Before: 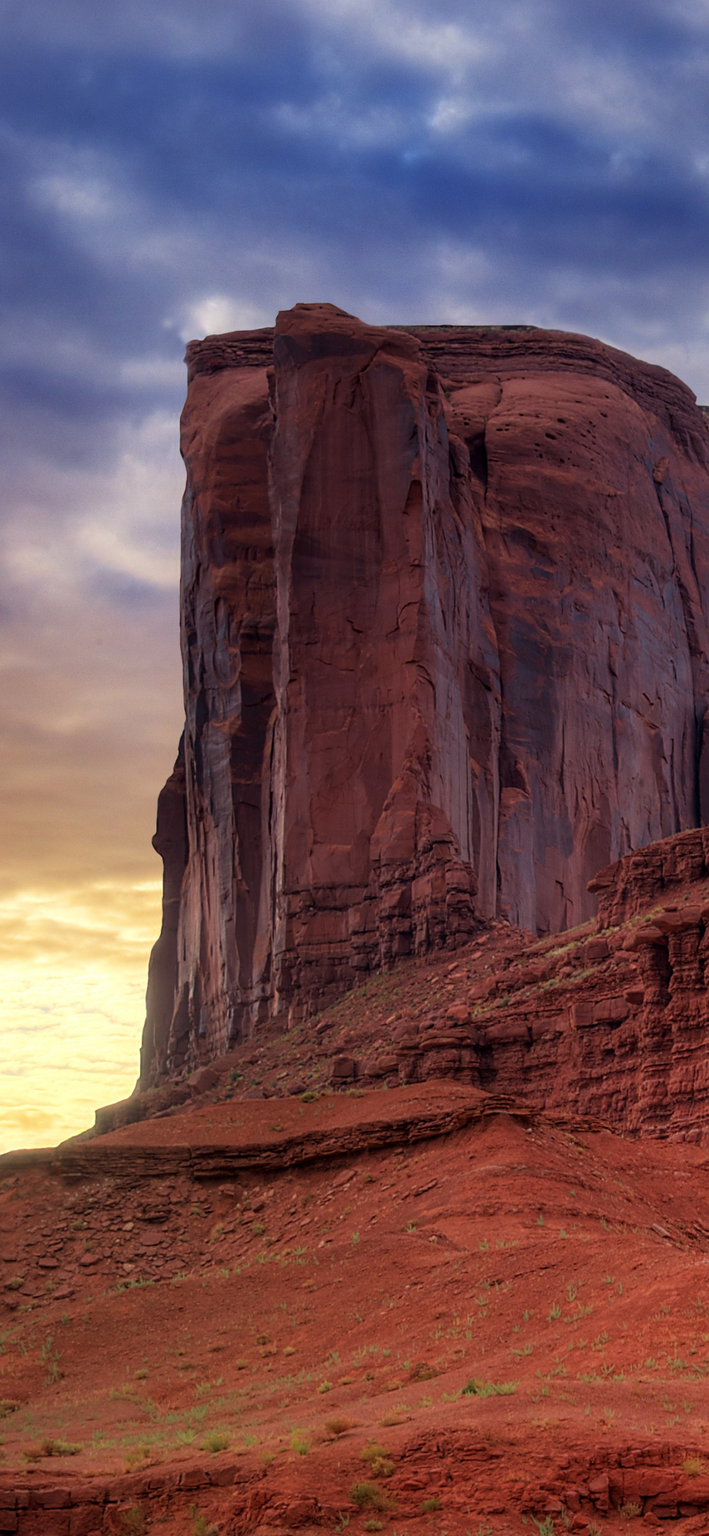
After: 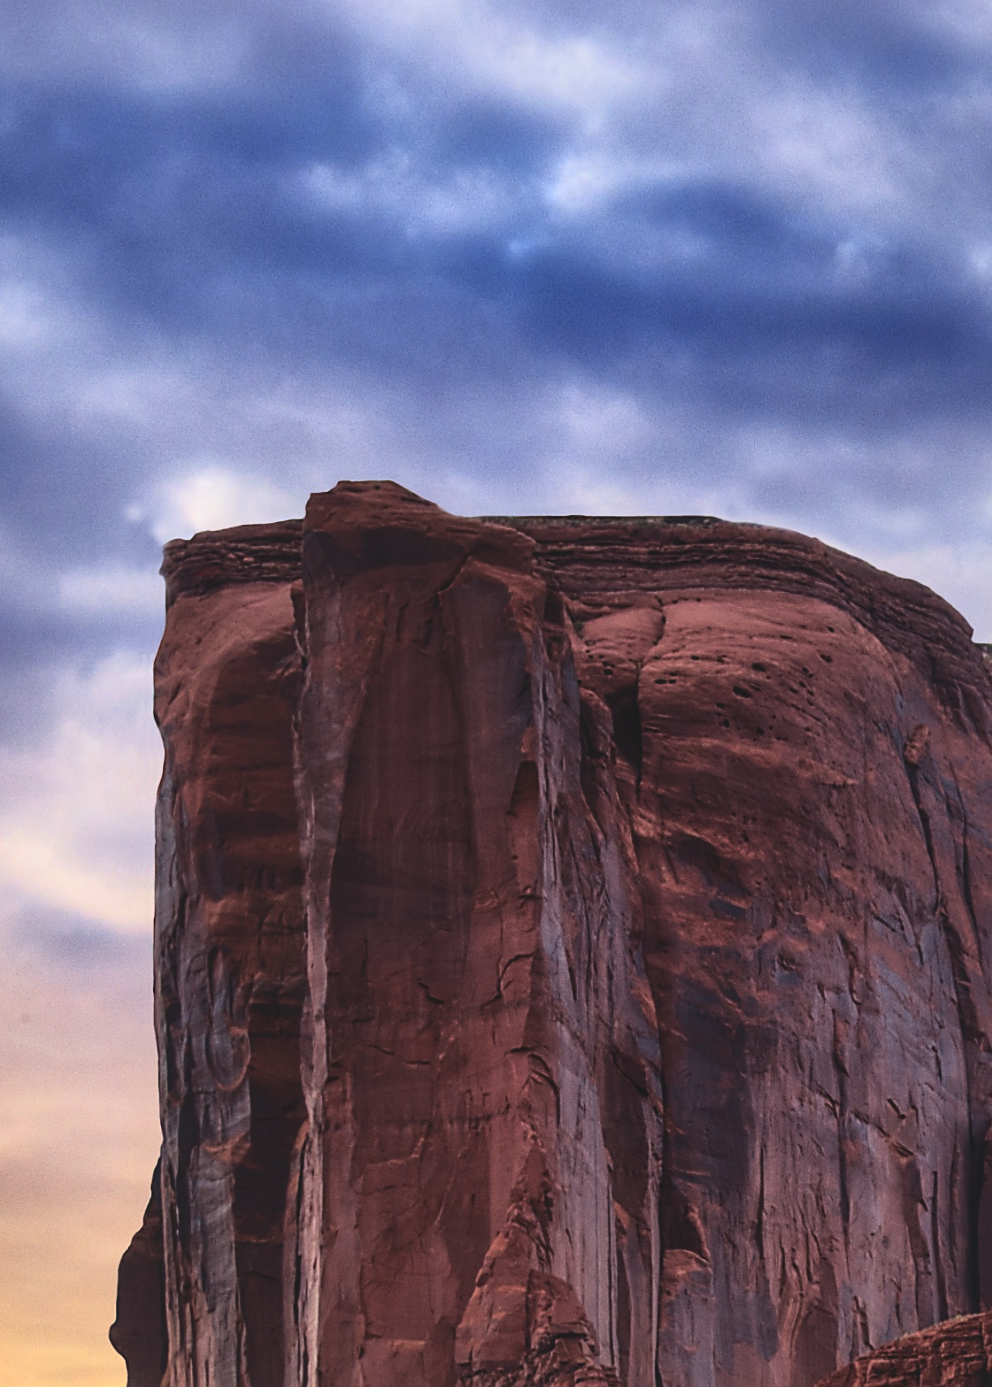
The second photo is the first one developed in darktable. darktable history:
crop and rotate: left 11.8%, bottom 43.06%
exposure: black level correction -0.027, compensate exposure bias true, compensate highlight preservation false
sharpen: radius 1.909, amount 0.399, threshold 1.521
shadows and highlights: on, module defaults
local contrast: highlights 102%, shadows 97%, detail 119%, midtone range 0.2
tone curve: curves: ch0 [(0, 0.012) (0.037, 0.03) (0.123, 0.092) (0.19, 0.157) (0.269, 0.27) (0.48, 0.57) (0.595, 0.695) (0.718, 0.823) (0.855, 0.913) (1, 0.982)]; ch1 [(0, 0) (0.243, 0.245) (0.422, 0.415) (0.493, 0.495) (0.508, 0.506) (0.536, 0.542) (0.569, 0.611) (0.611, 0.662) (0.769, 0.807) (1, 1)]; ch2 [(0, 0) (0.249, 0.216) (0.349, 0.321) (0.424, 0.442) (0.476, 0.483) (0.498, 0.499) (0.517, 0.519) (0.532, 0.56) (0.569, 0.624) (0.614, 0.667) (0.706, 0.757) (0.808, 0.809) (0.991, 0.968)]
contrast brightness saturation: contrast 0.282
